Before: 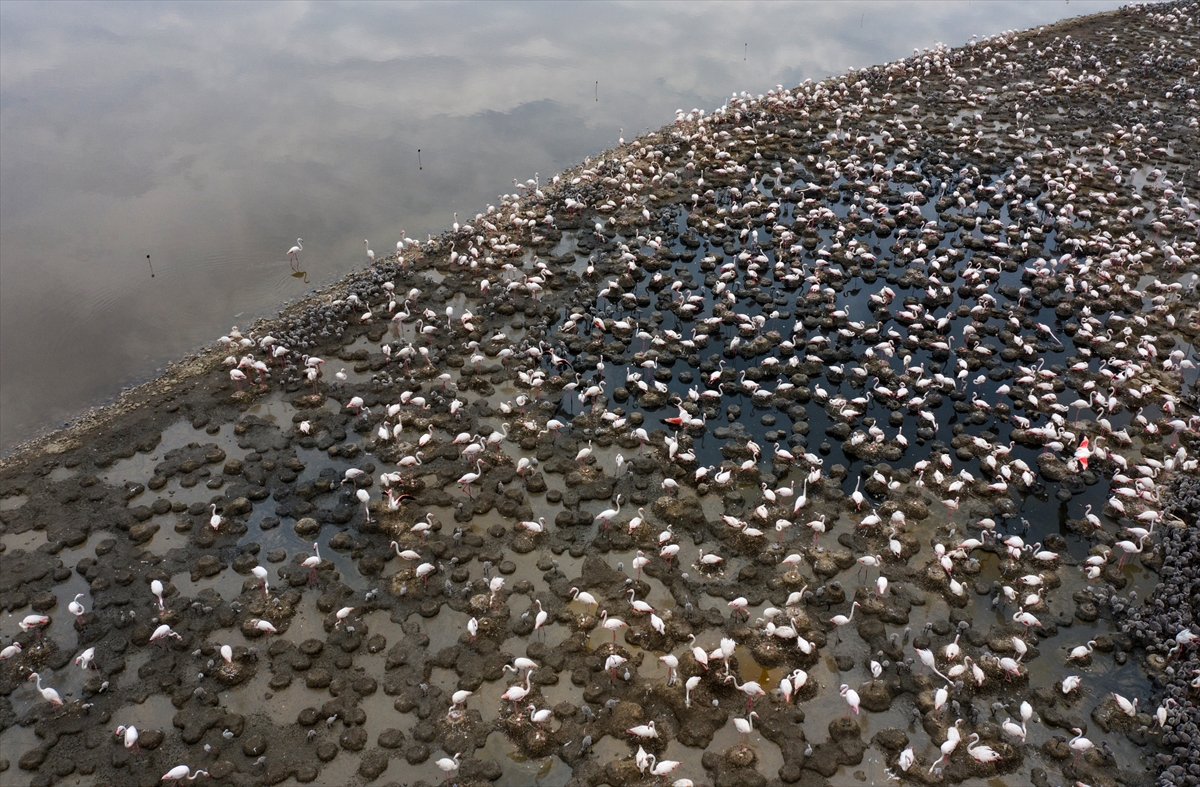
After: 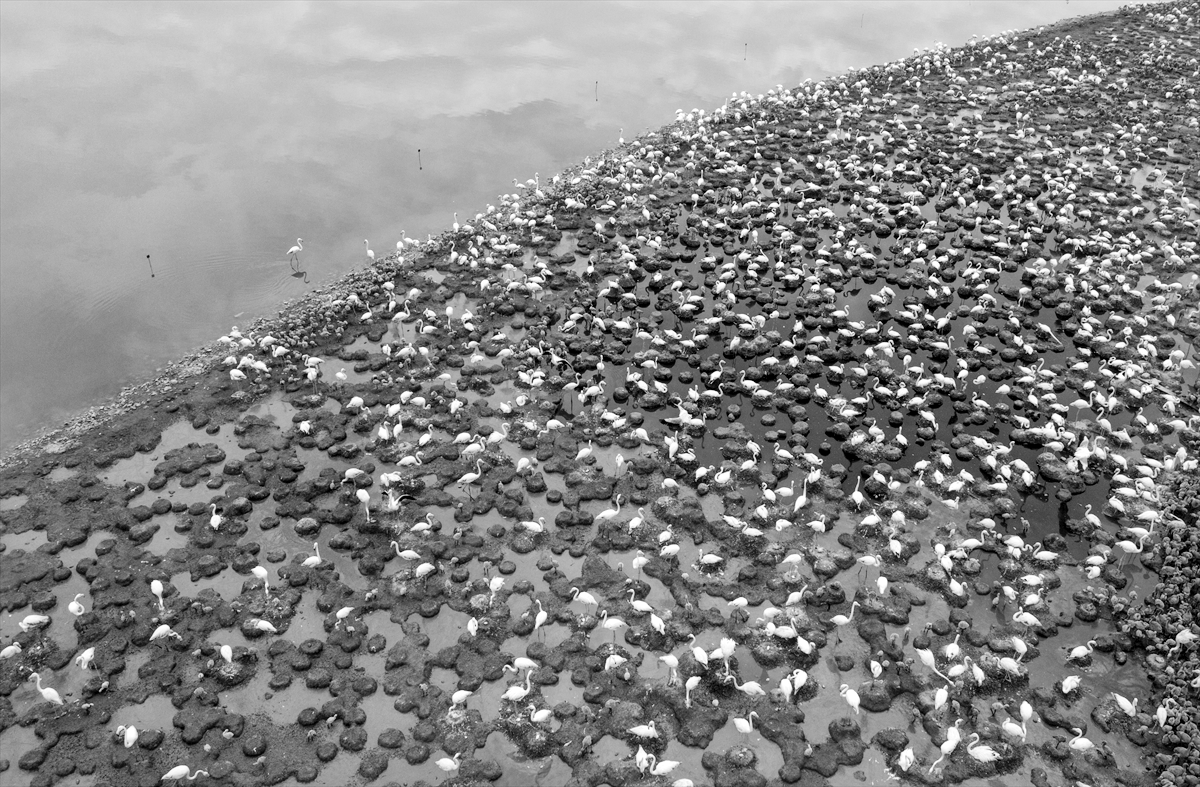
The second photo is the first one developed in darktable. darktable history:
local contrast: mode bilateral grid, contrast 20, coarseness 20, detail 150%, midtone range 0.2
monochrome: on, module defaults
global tonemap: drago (0.7, 100)
